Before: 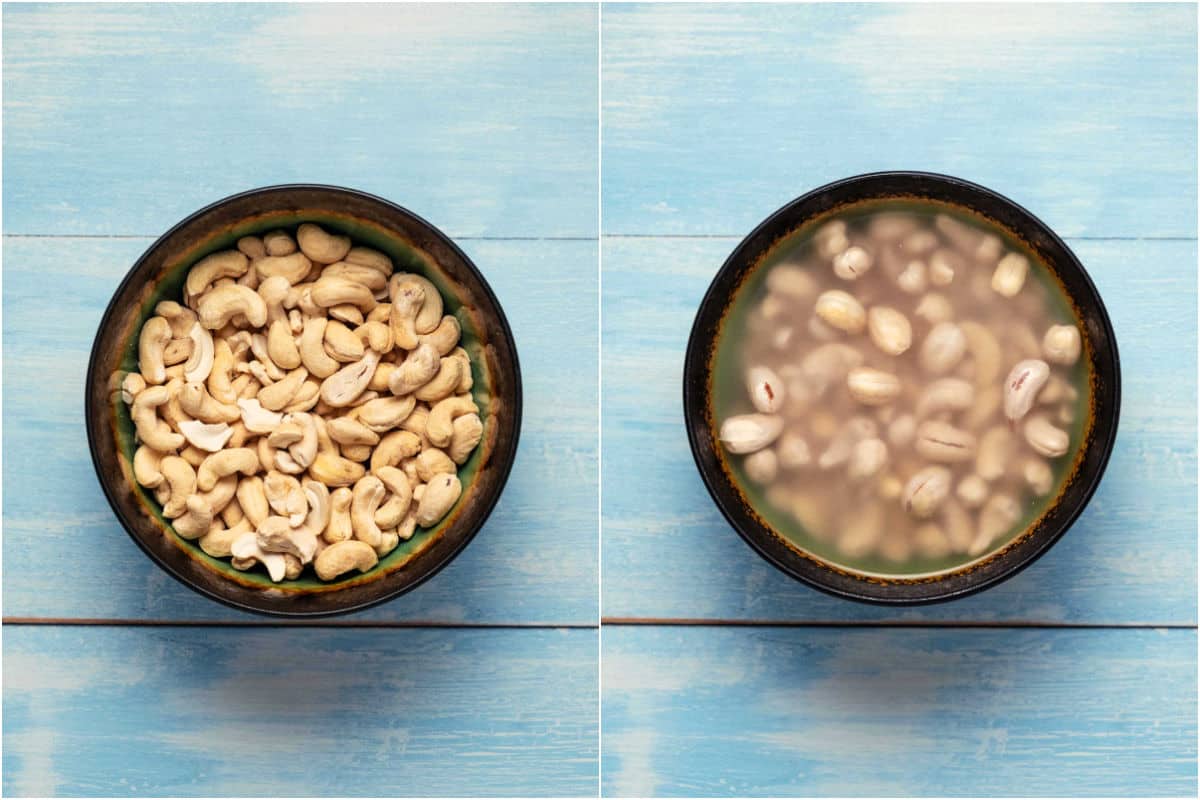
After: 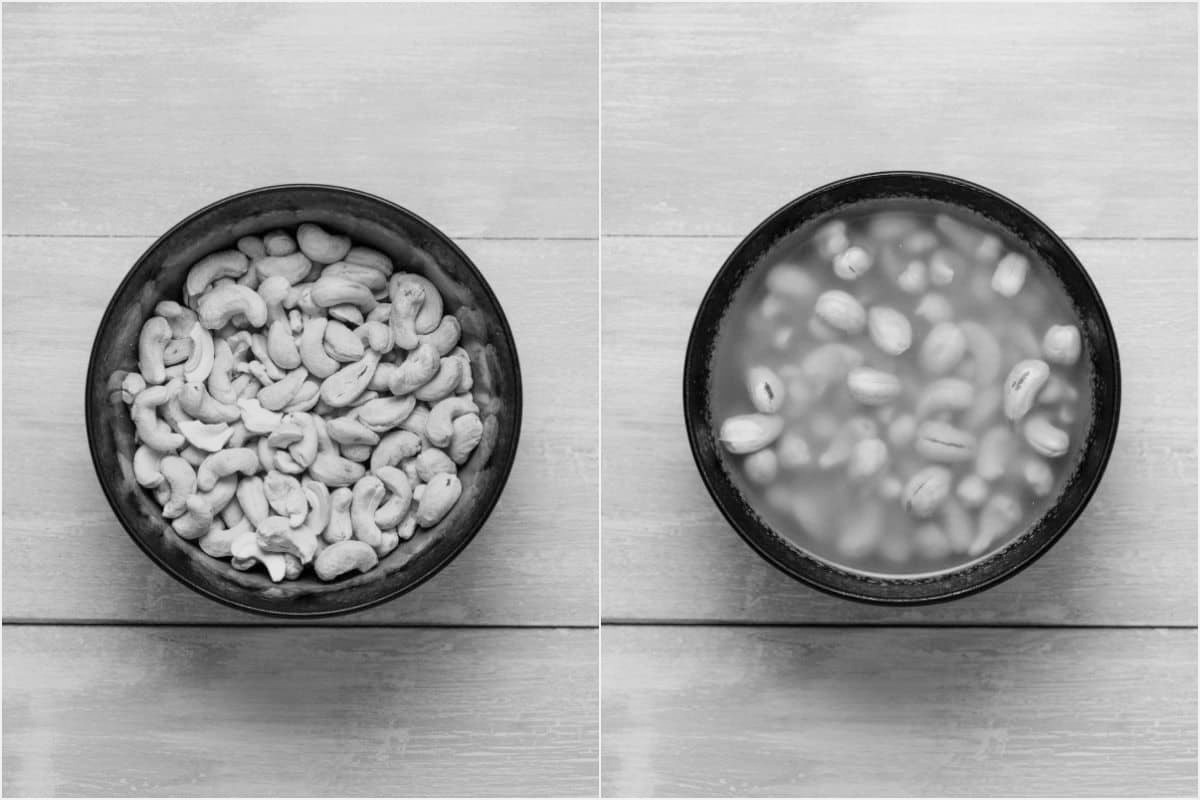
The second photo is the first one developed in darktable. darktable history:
contrast brightness saturation: contrast 0.03, brightness 0.06, saturation 0.13
monochrome: a 14.95, b -89.96
